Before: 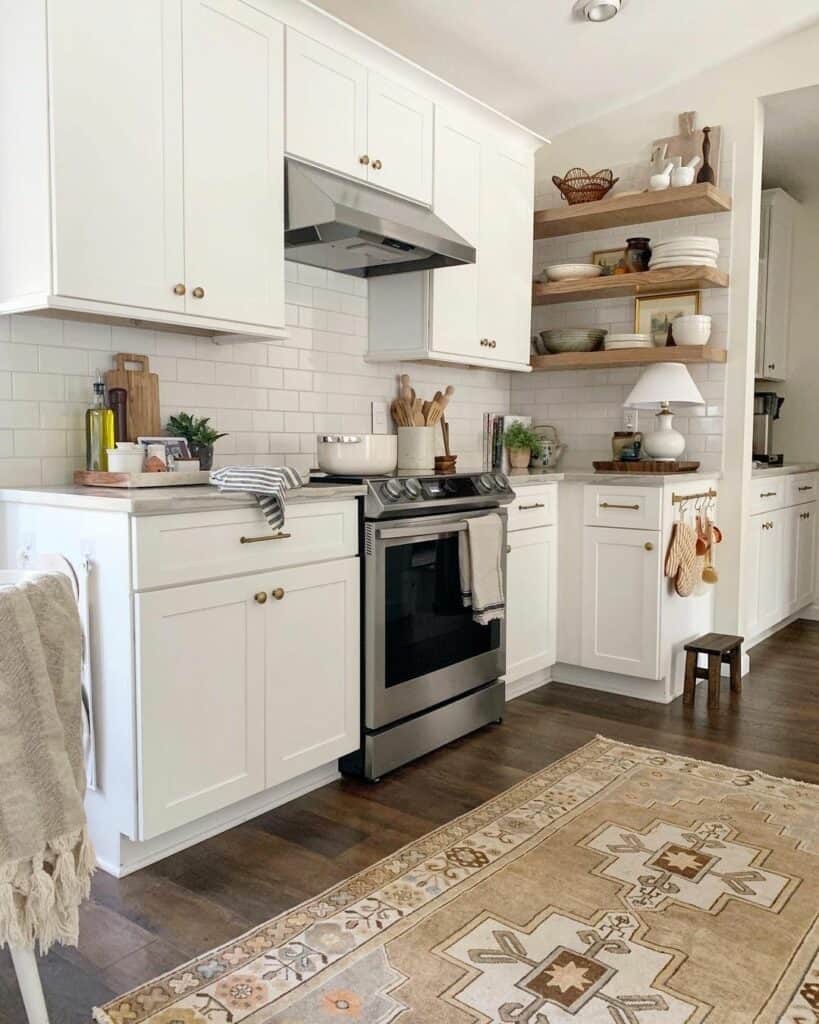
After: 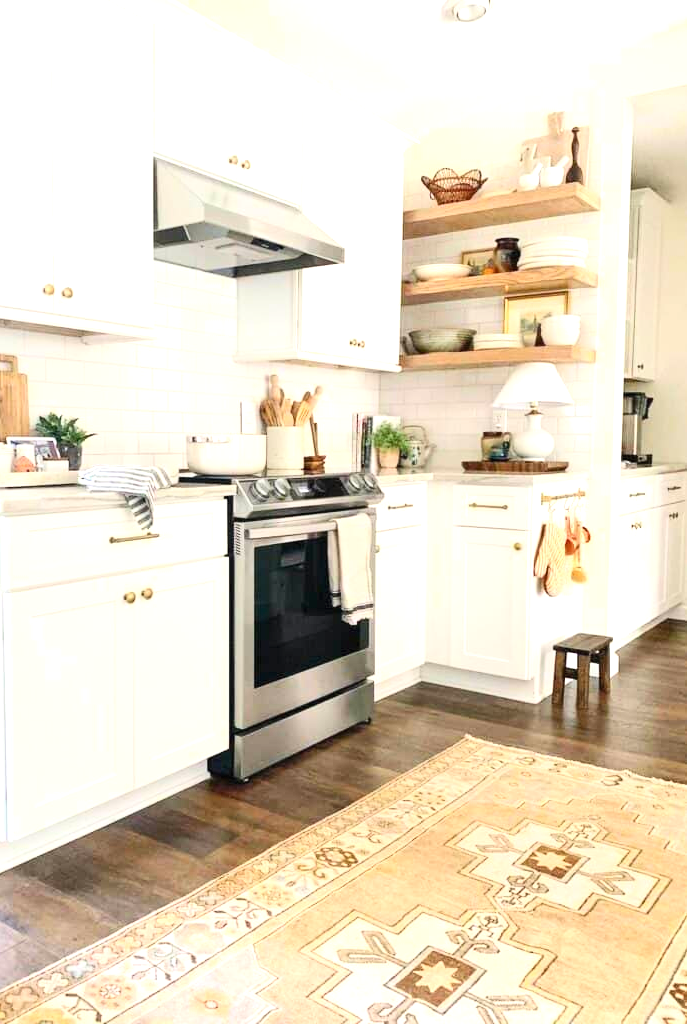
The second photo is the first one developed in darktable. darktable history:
contrast brightness saturation: contrast 0.202, brightness 0.168, saturation 0.216
exposure: black level correction 0, exposure 1.101 EV, compensate highlight preservation false
crop: left 16.018%
